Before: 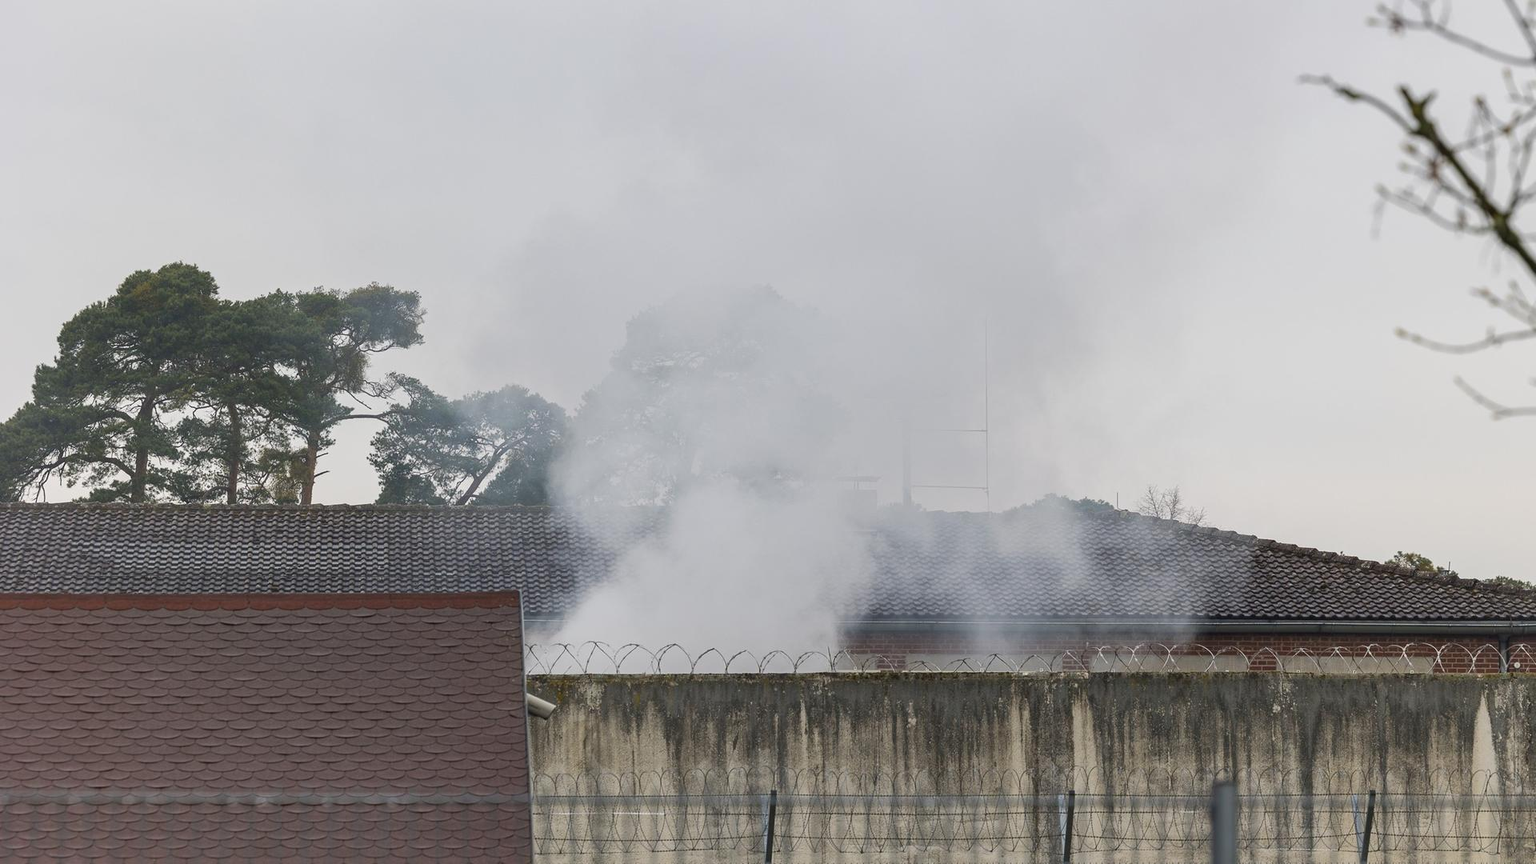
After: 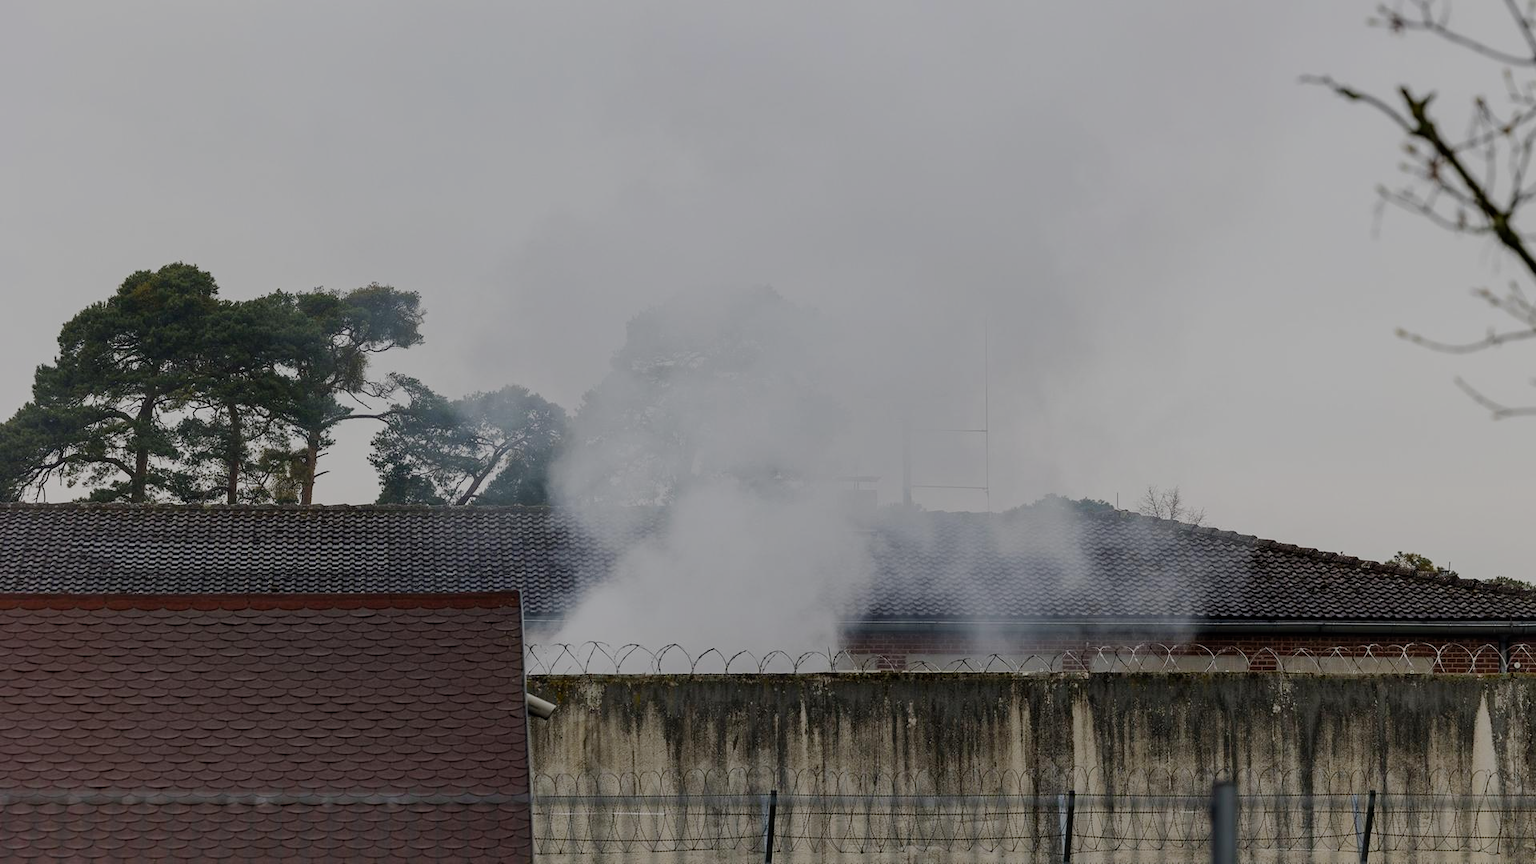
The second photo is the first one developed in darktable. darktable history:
filmic rgb: middle gray luminance 29%, black relative exposure -10.3 EV, white relative exposure 5.5 EV, threshold 6 EV, target black luminance 0%, hardness 3.95, latitude 2.04%, contrast 1.132, highlights saturation mix 5%, shadows ↔ highlights balance 15.11%, preserve chrominance no, color science v3 (2019), use custom middle-gray values true, iterations of high-quality reconstruction 0, enable highlight reconstruction true
exposure: compensate highlight preservation false
